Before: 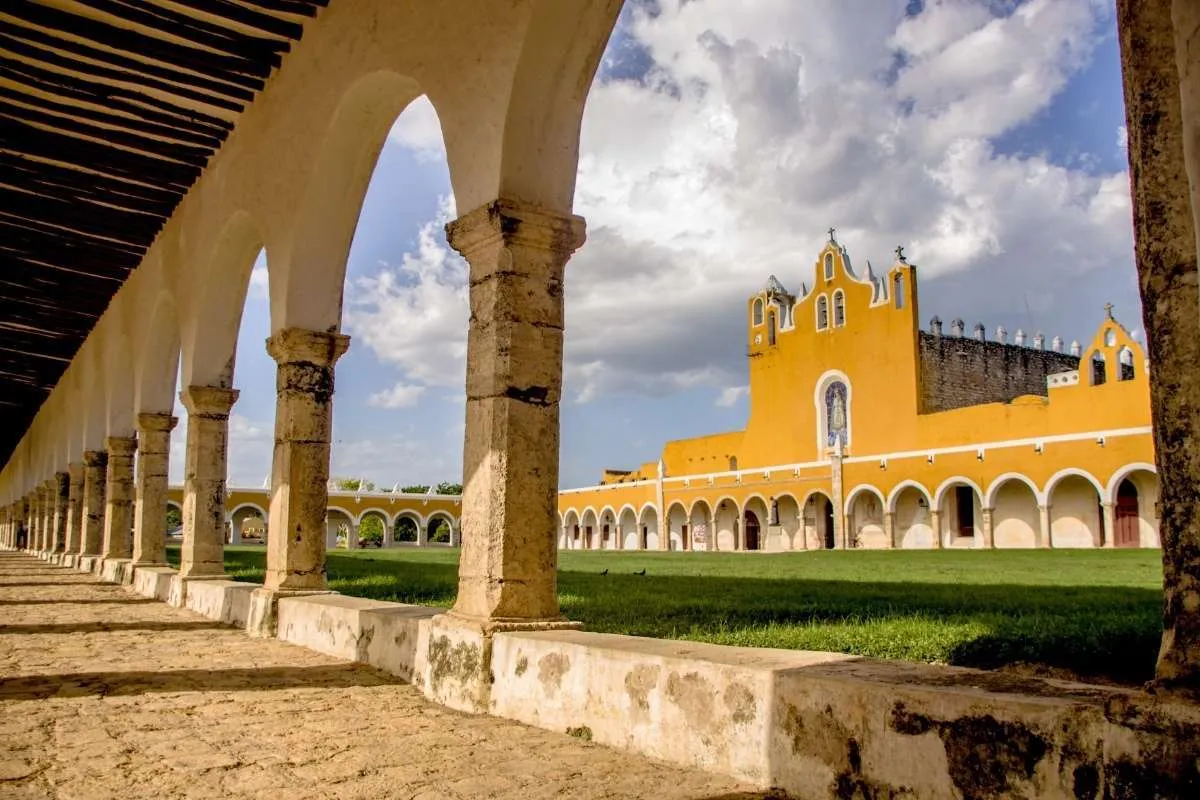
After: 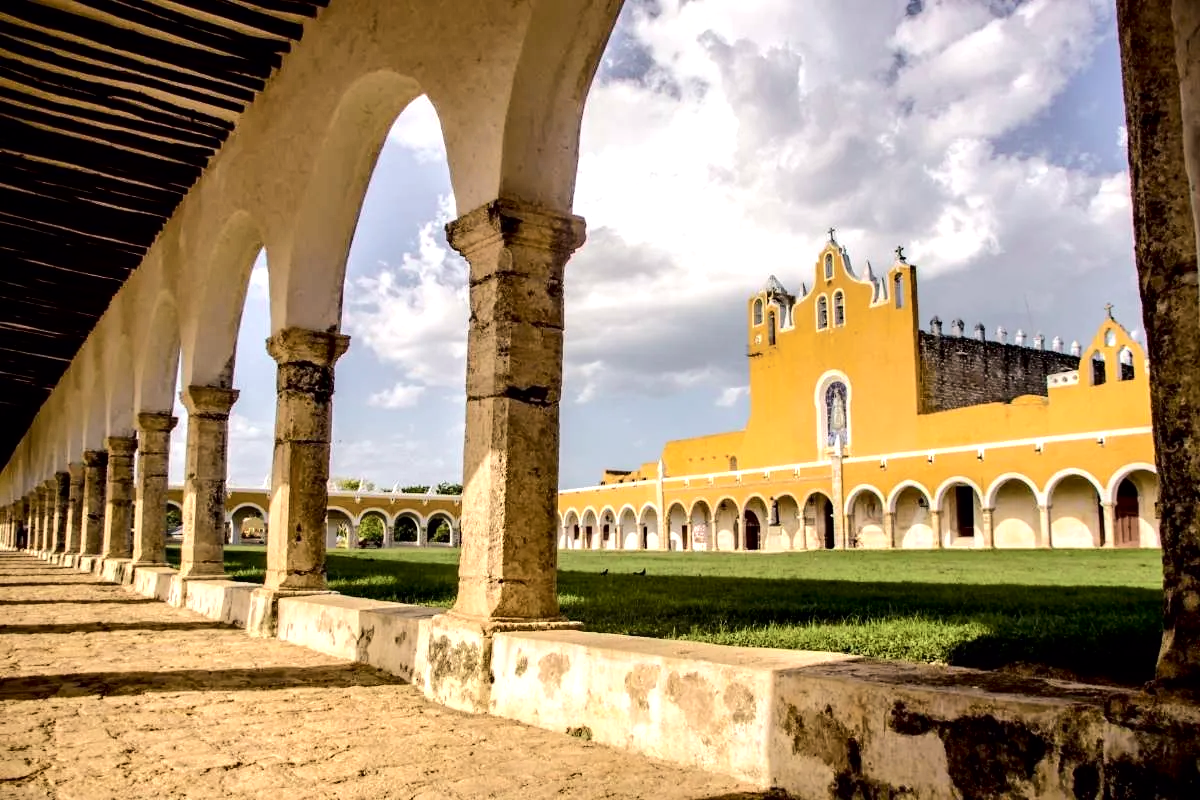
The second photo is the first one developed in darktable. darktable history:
tone curve: curves: ch0 [(0, 0) (0.052, 0.018) (0.236, 0.207) (0.41, 0.417) (0.485, 0.518) (0.54, 0.584) (0.625, 0.666) (0.845, 0.828) (0.994, 0.964)]; ch1 [(0, 0.055) (0.15, 0.117) (0.317, 0.34) (0.382, 0.408) (0.434, 0.441) (0.472, 0.479) (0.498, 0.501) (0.557, 0.558) (0.616, 0.59) (0.739, 0.7) (0.873, 0.857) (1, 0.928)]; ch2 [(0, 0) (0.352, 0.403) (0.447, 0.466) (0.482, 0.482) (0.528, 0.526) (0.586, 0.577) (0.618, 0.621) (0.785, 0.747) (1, 1)], color space Lab, independent channels, preserve colors none
tone equalizer: -8 EV -0.75 EV, -7 EV -0.7 EV, -6 EV -0.6 EV, -5 EV -0.4 EV, -3 EV 0.4 EV, -2 EV 0.6 EV, -1 EV 0.7 EV, +0 EV 0.75 EV, edges refinement/feathering 500, mask exposure compensation -1.57 EV, preserve details no
